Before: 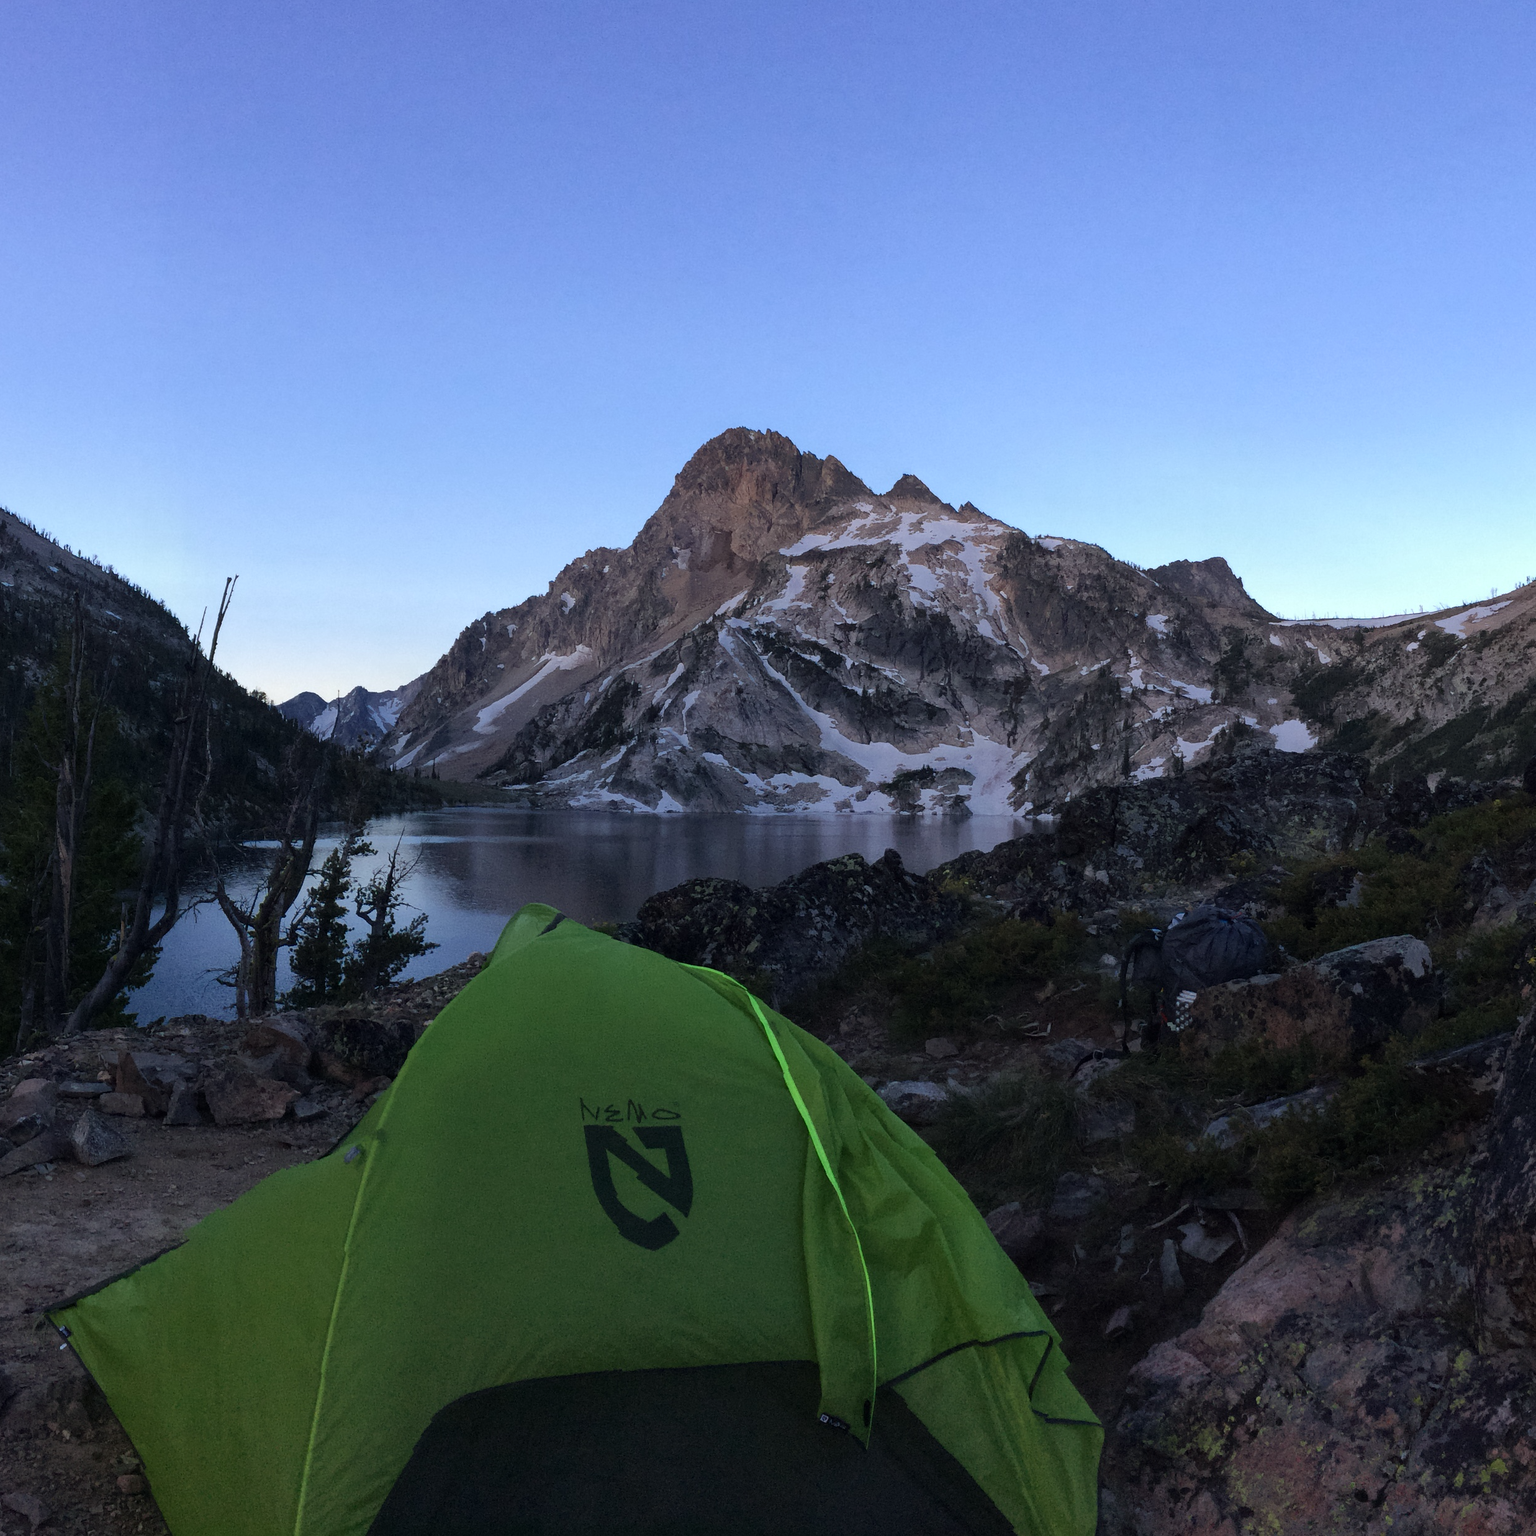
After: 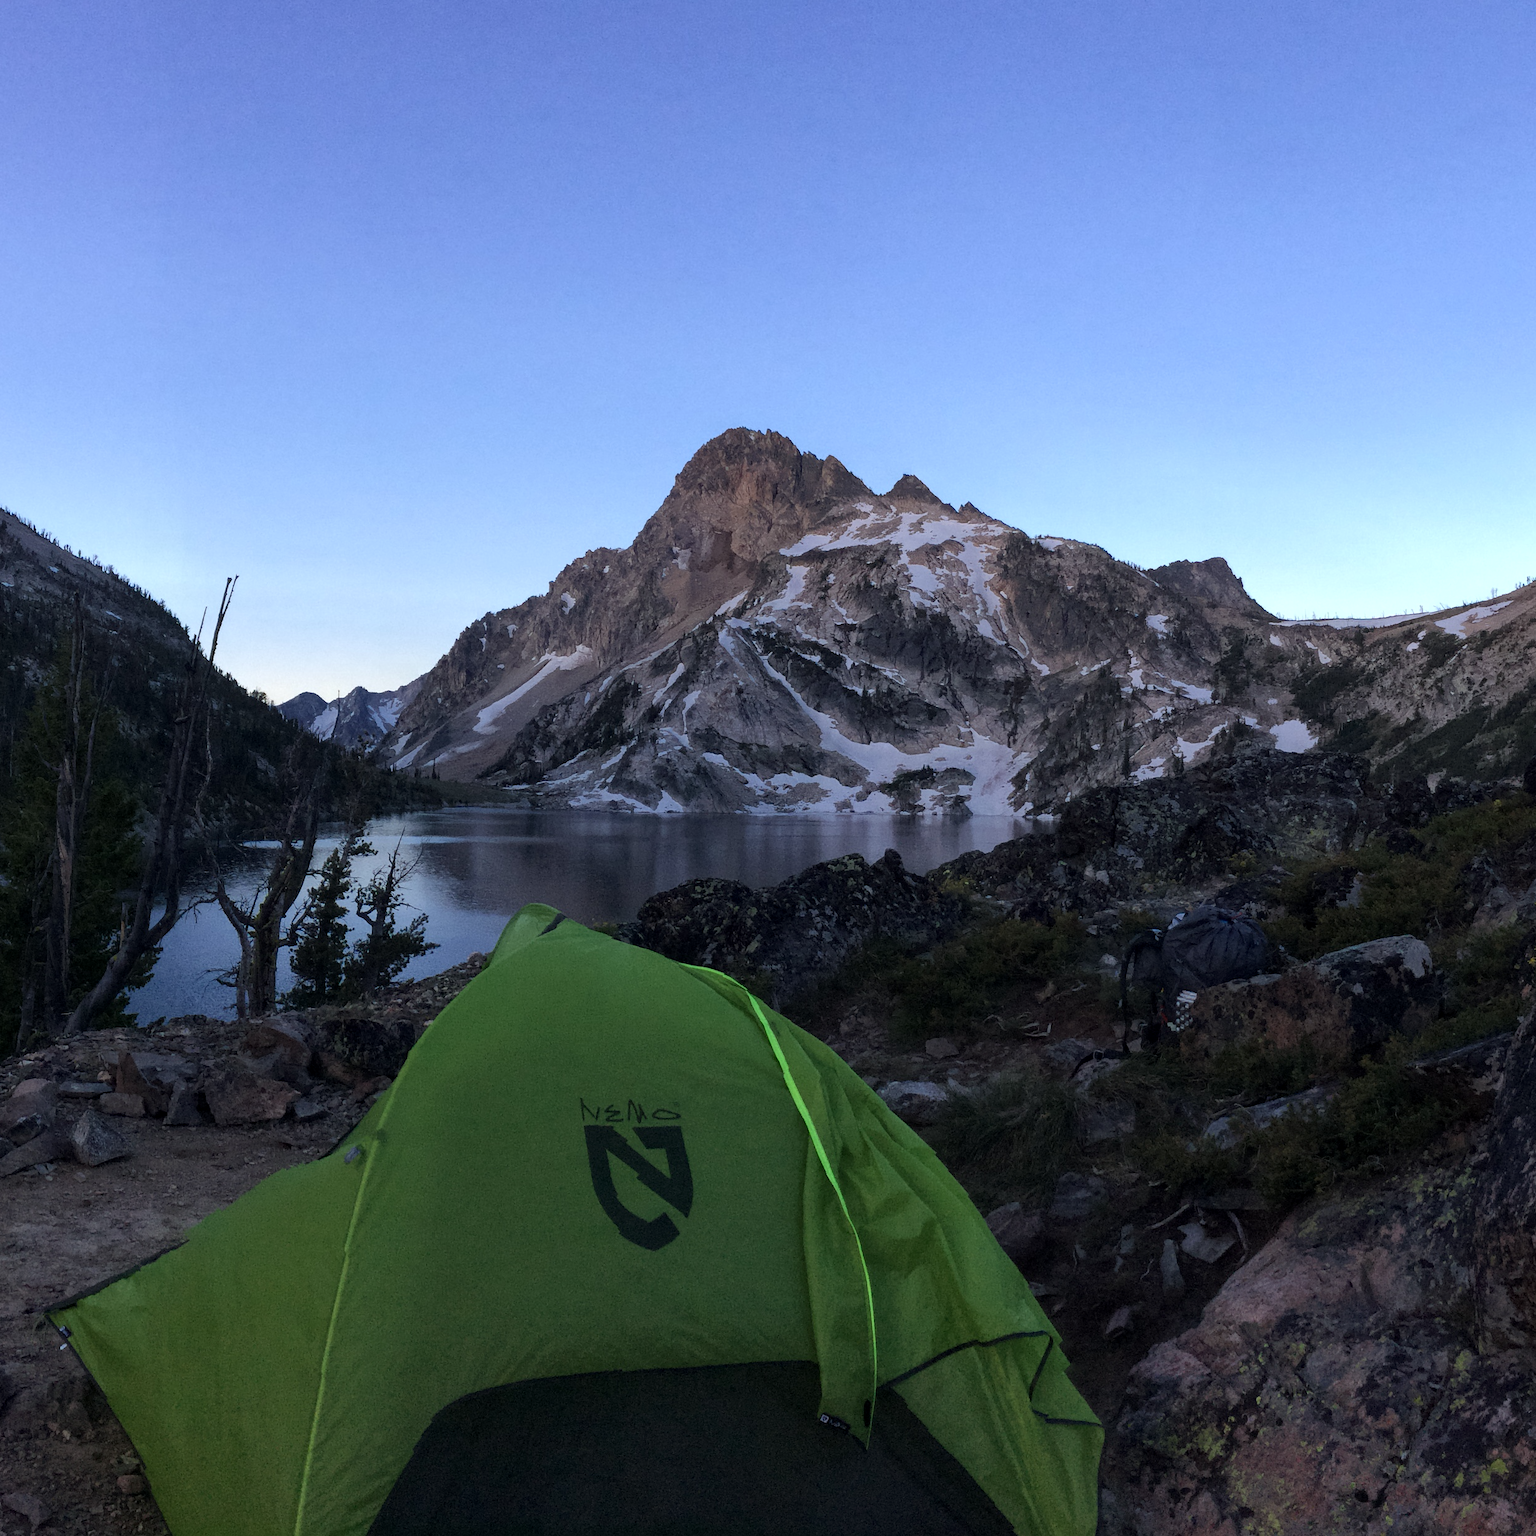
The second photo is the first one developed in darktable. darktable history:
local contrast: highlights 103%, shadows 97%, detail 120%, midtone range 0.2
